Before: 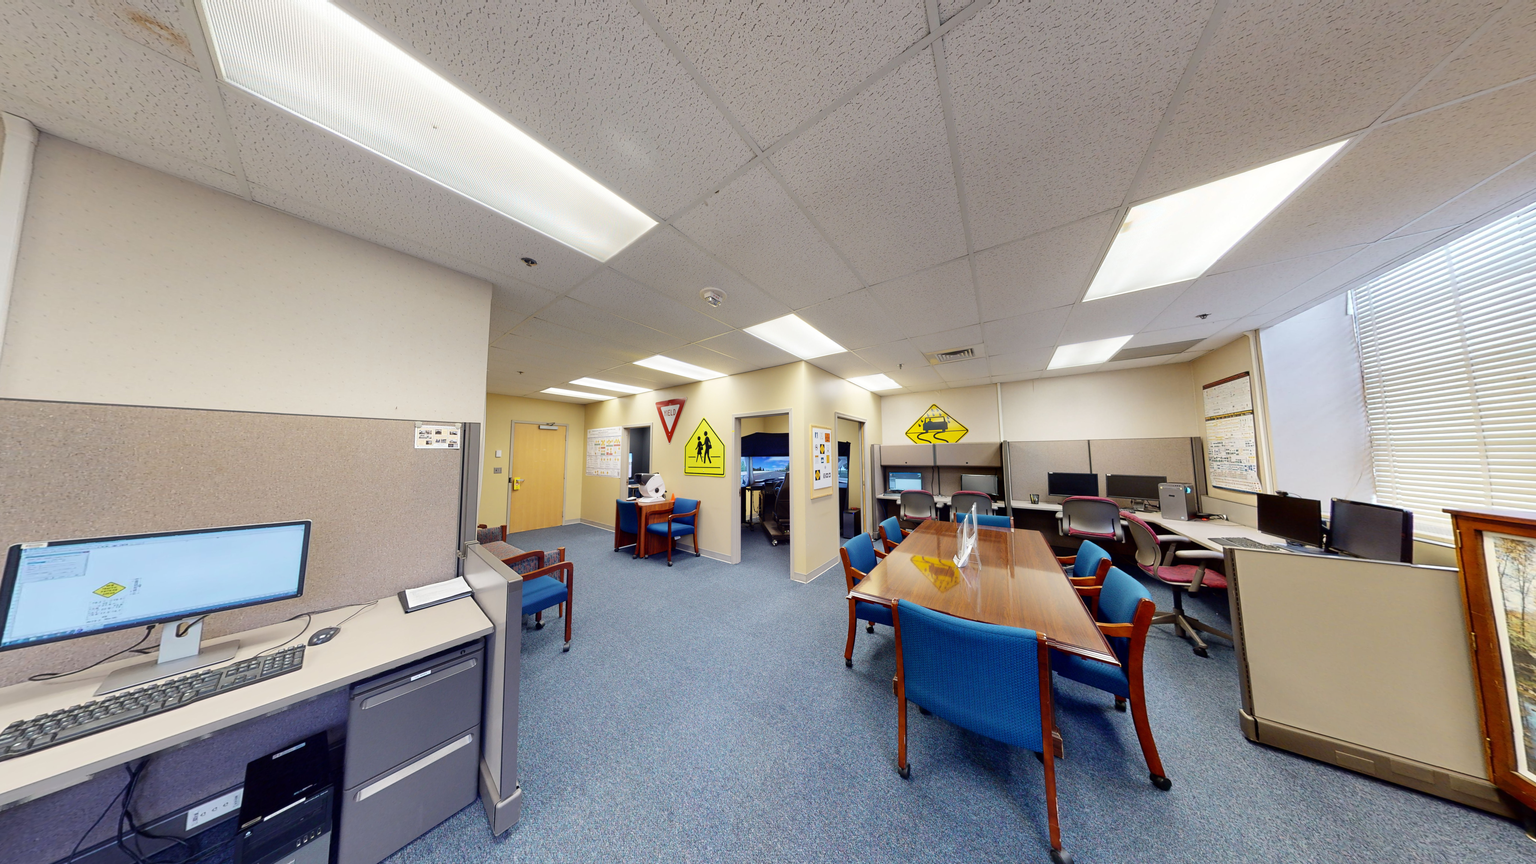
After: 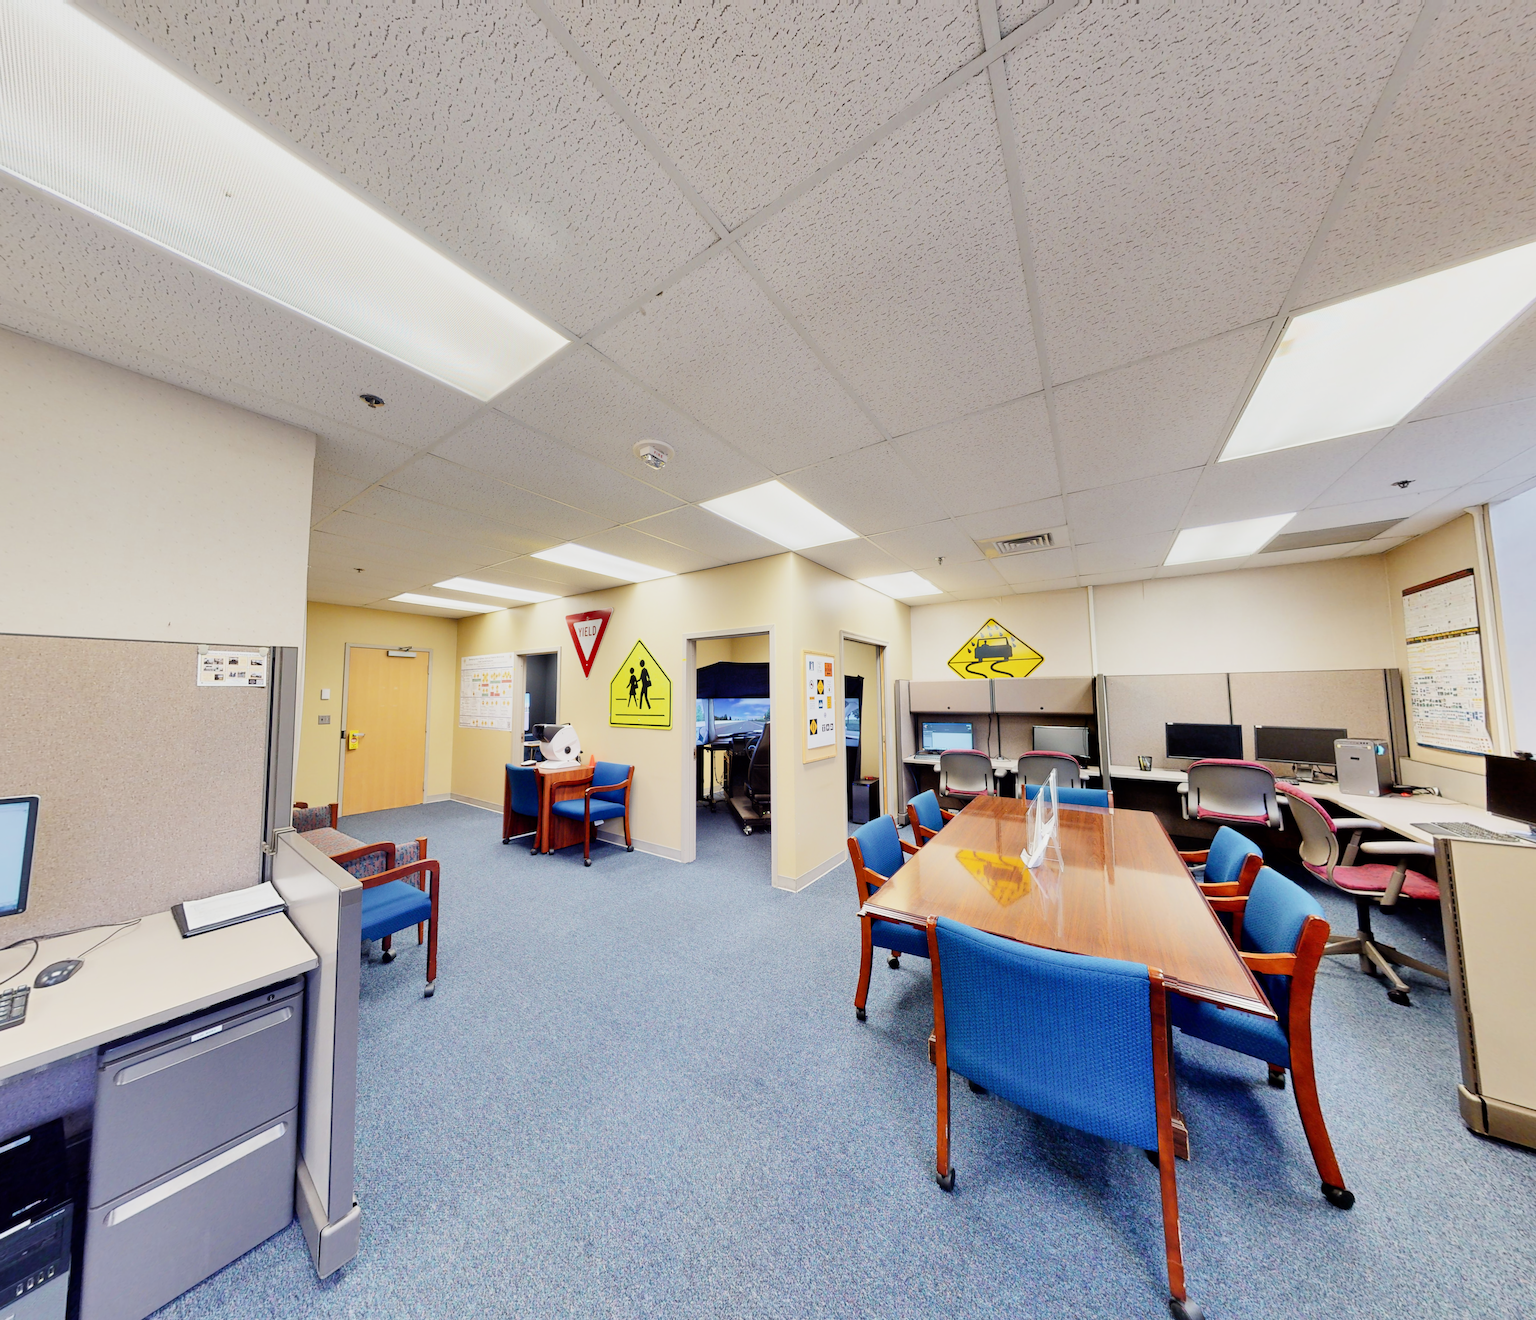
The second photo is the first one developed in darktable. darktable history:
crop and rotate: left 18.619%, right 15.982%
exposure: exposure 1.155 EV, compensate highlight preservation false
filmic rgb: black relative exposure -7.31 EV, white relative exposure 5.05 EV, hardness 3.2
shadows and highlights: radius 266.85, soften with gaussian
